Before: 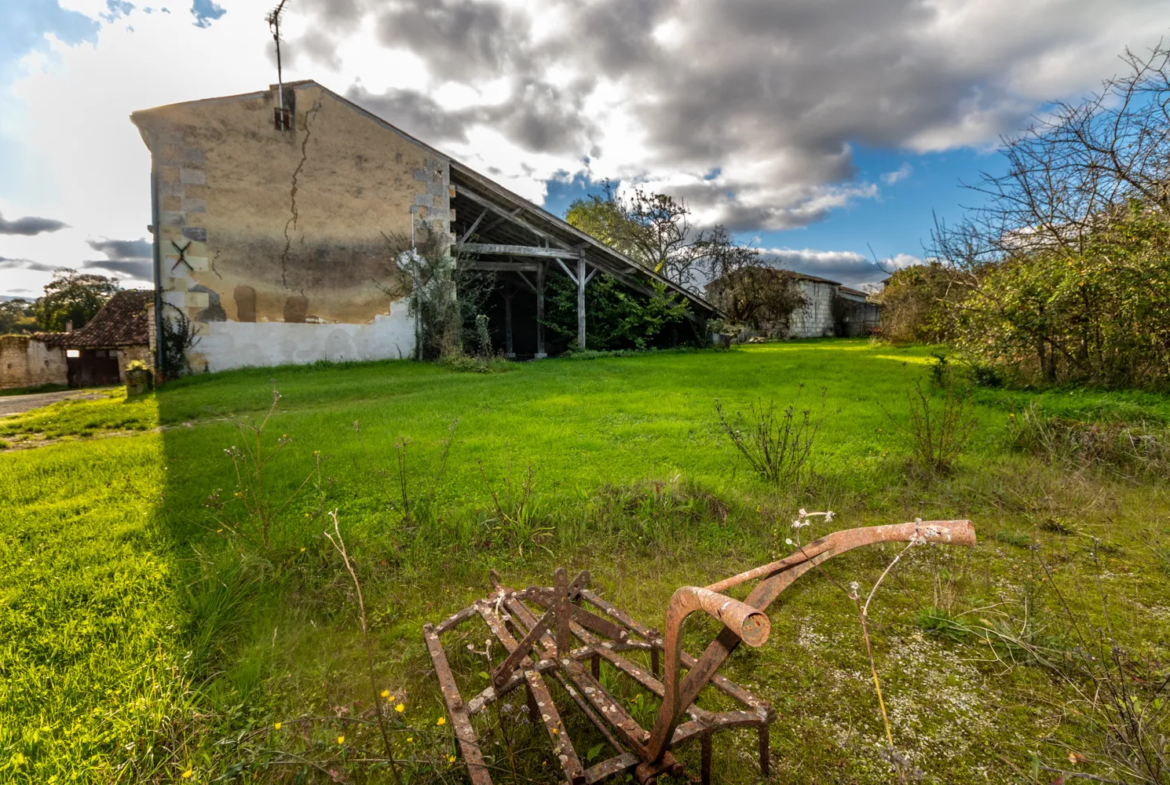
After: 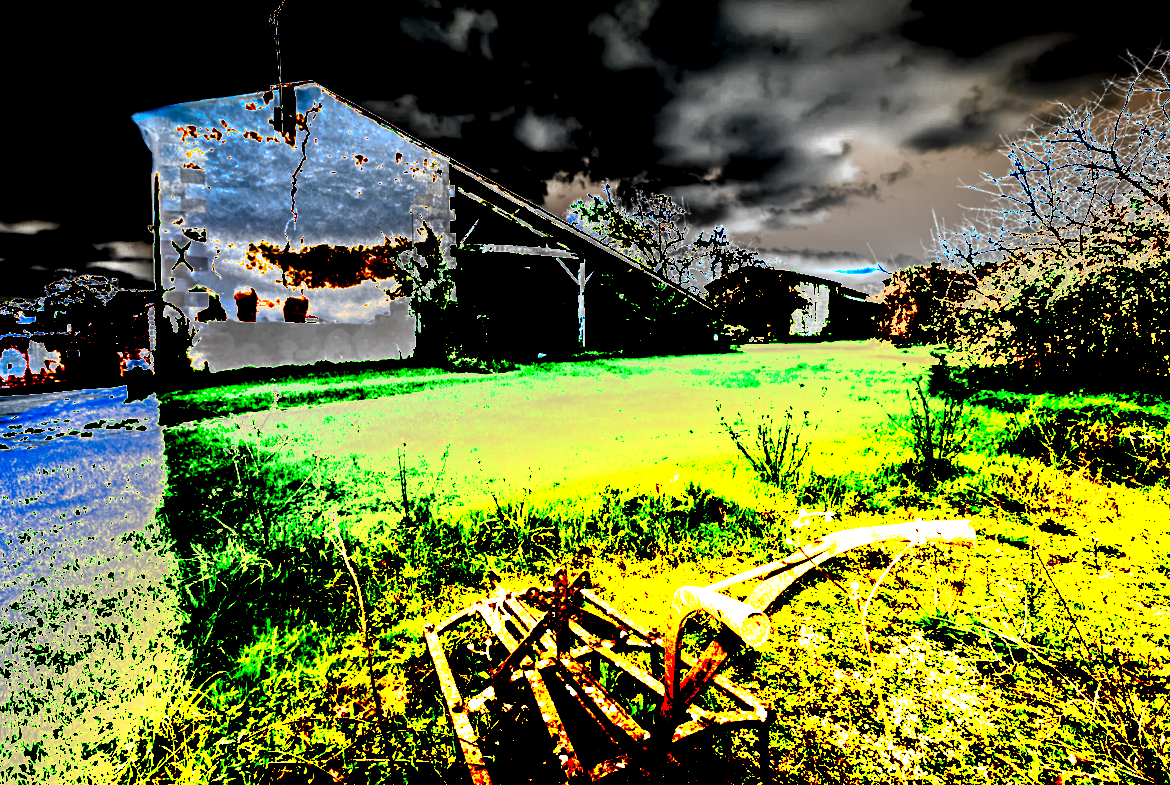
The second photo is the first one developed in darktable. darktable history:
shadows and highlights: radius 337.17, shadows 29.01, soften with gaussian
tone curve: curves: ch0 [(0, 0) (0.003, 0.003) (0.011, 0.01) (0.025, 0.023) (0.044, 0.042) (0.069, 0.065) (0.1, 0.094) (0.136, 0.128) (0.177, 0.167) (0.224, 0.211) (0.277, 0.261) (0.335, 0.316) (0.399, 0.376) (0.468, 0.441) (0.543, 0.685) (0.623, 0.741) (0.709, 0.8) (0.801, 0.863) (0.898, 0.929) (1, 1)], preserve colors none
exposure: black level correction 0.1, exposure 3 EV, compensate highlight preservation false
